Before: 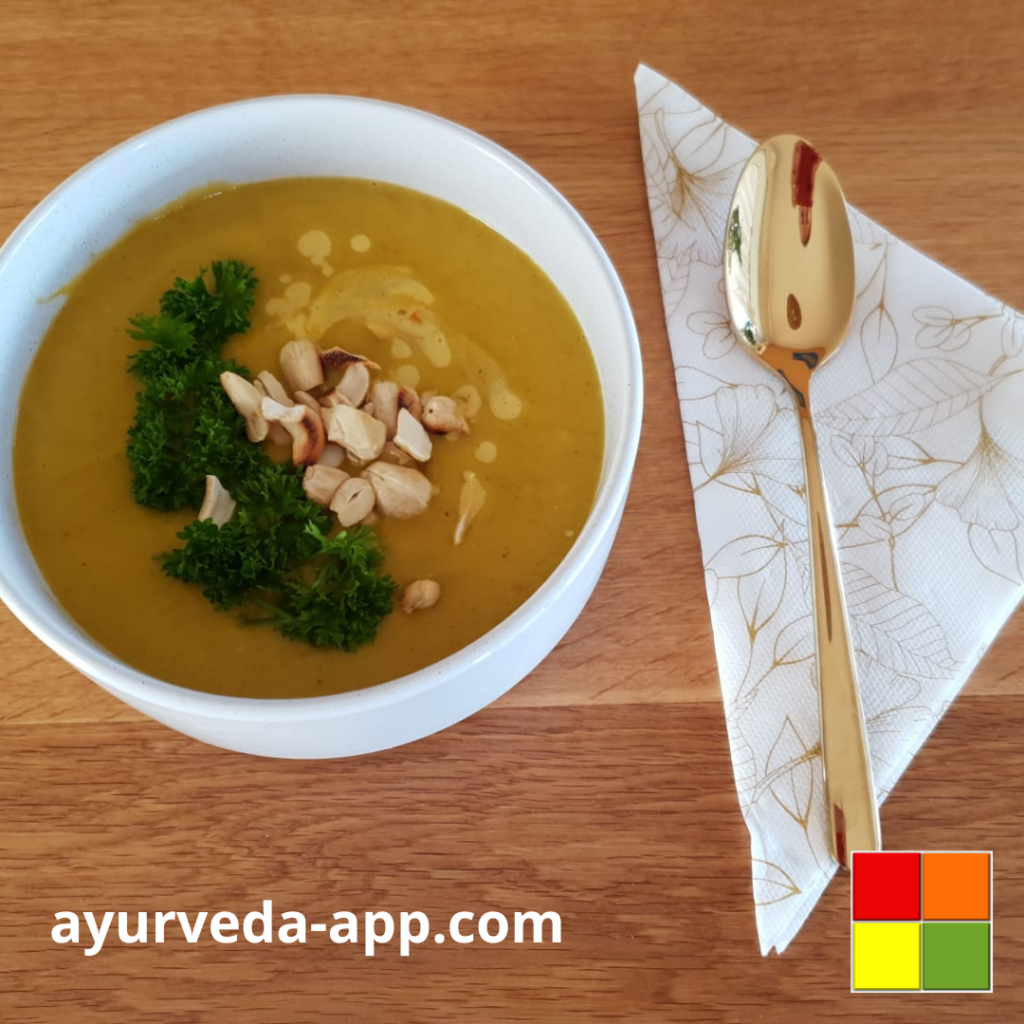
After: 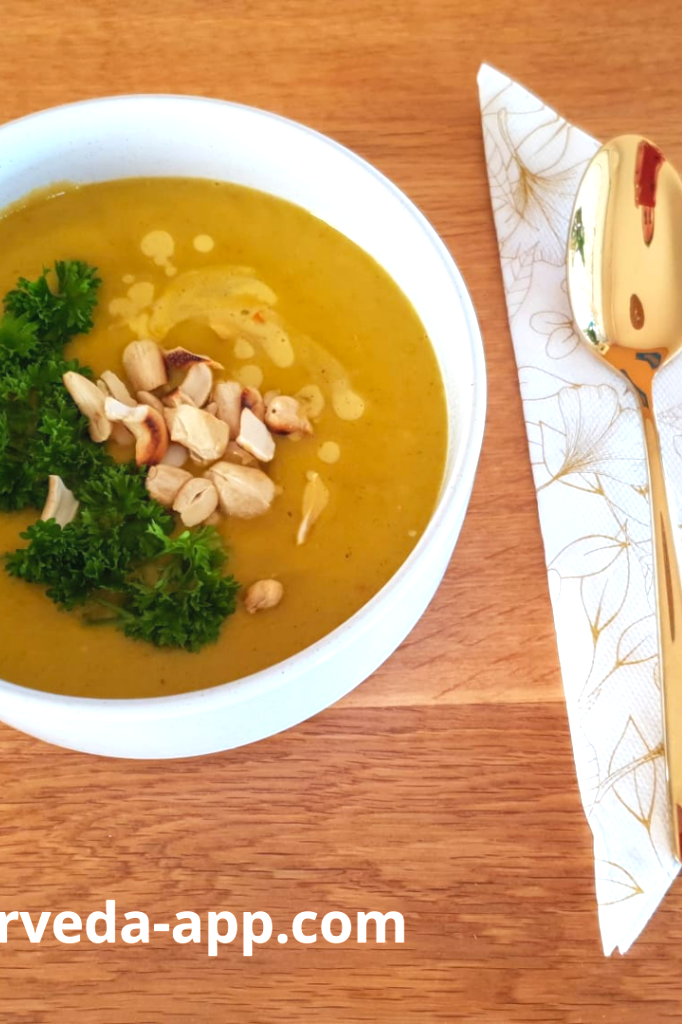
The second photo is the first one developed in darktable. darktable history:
exposure: exposure 0.566 EV, compensate highlight preservation false
local contrast: detail 110%
crop: left 15.419%, right 17.914%
contrast brightness saturation: contrast 0.03, brightness 0.06, saturation 0.13
